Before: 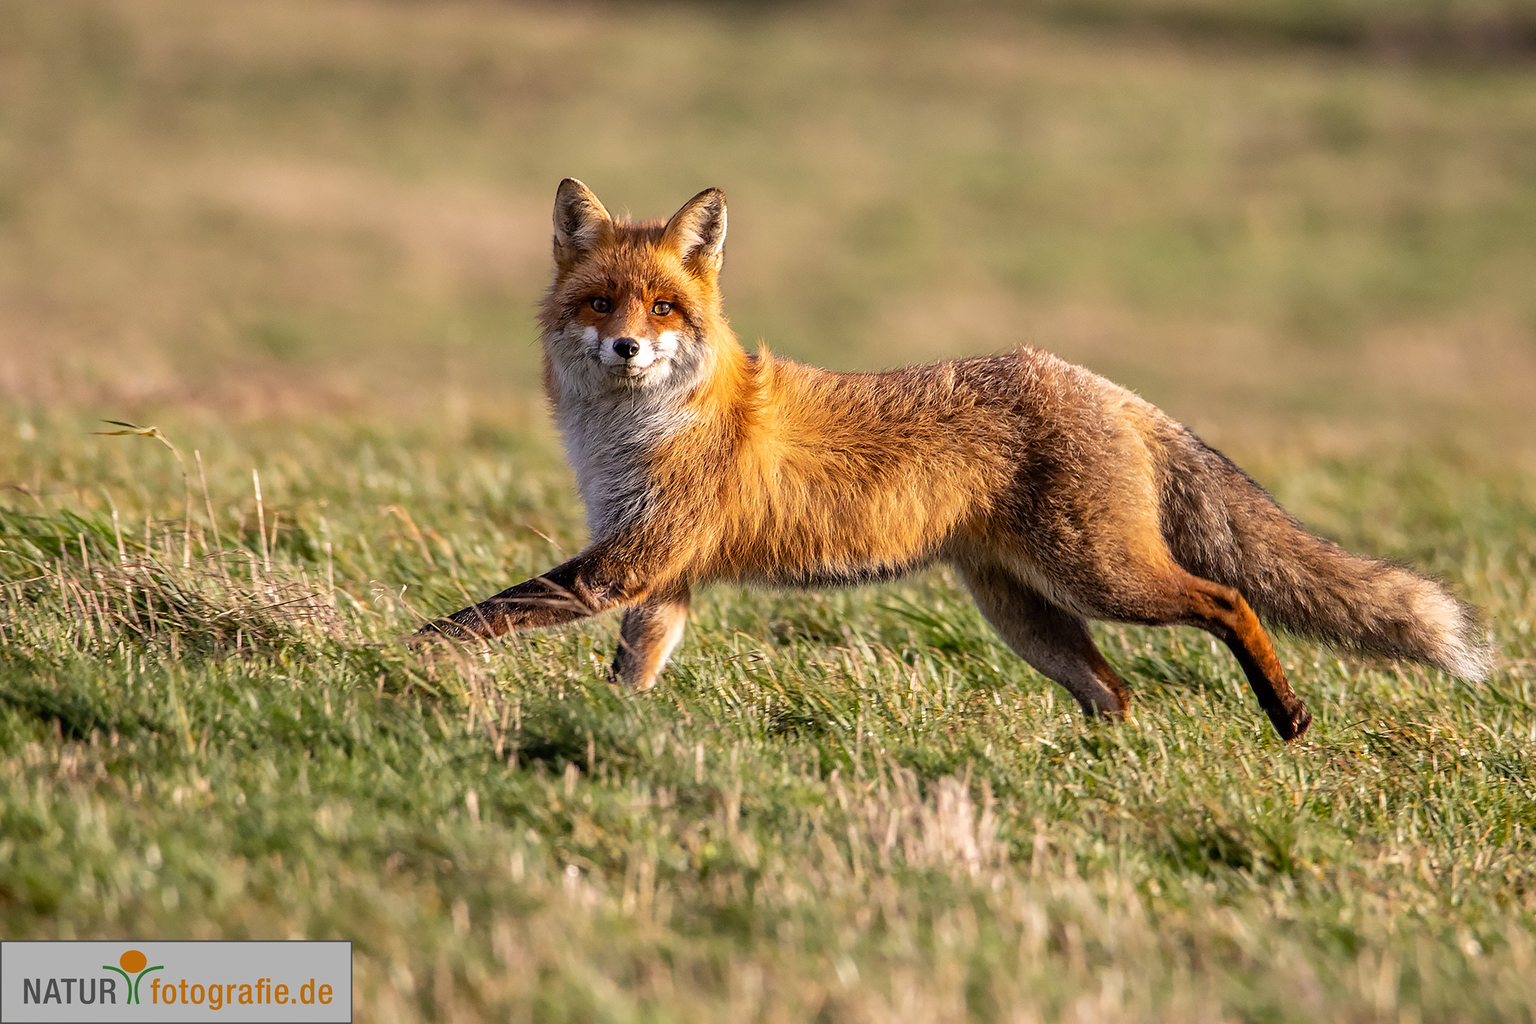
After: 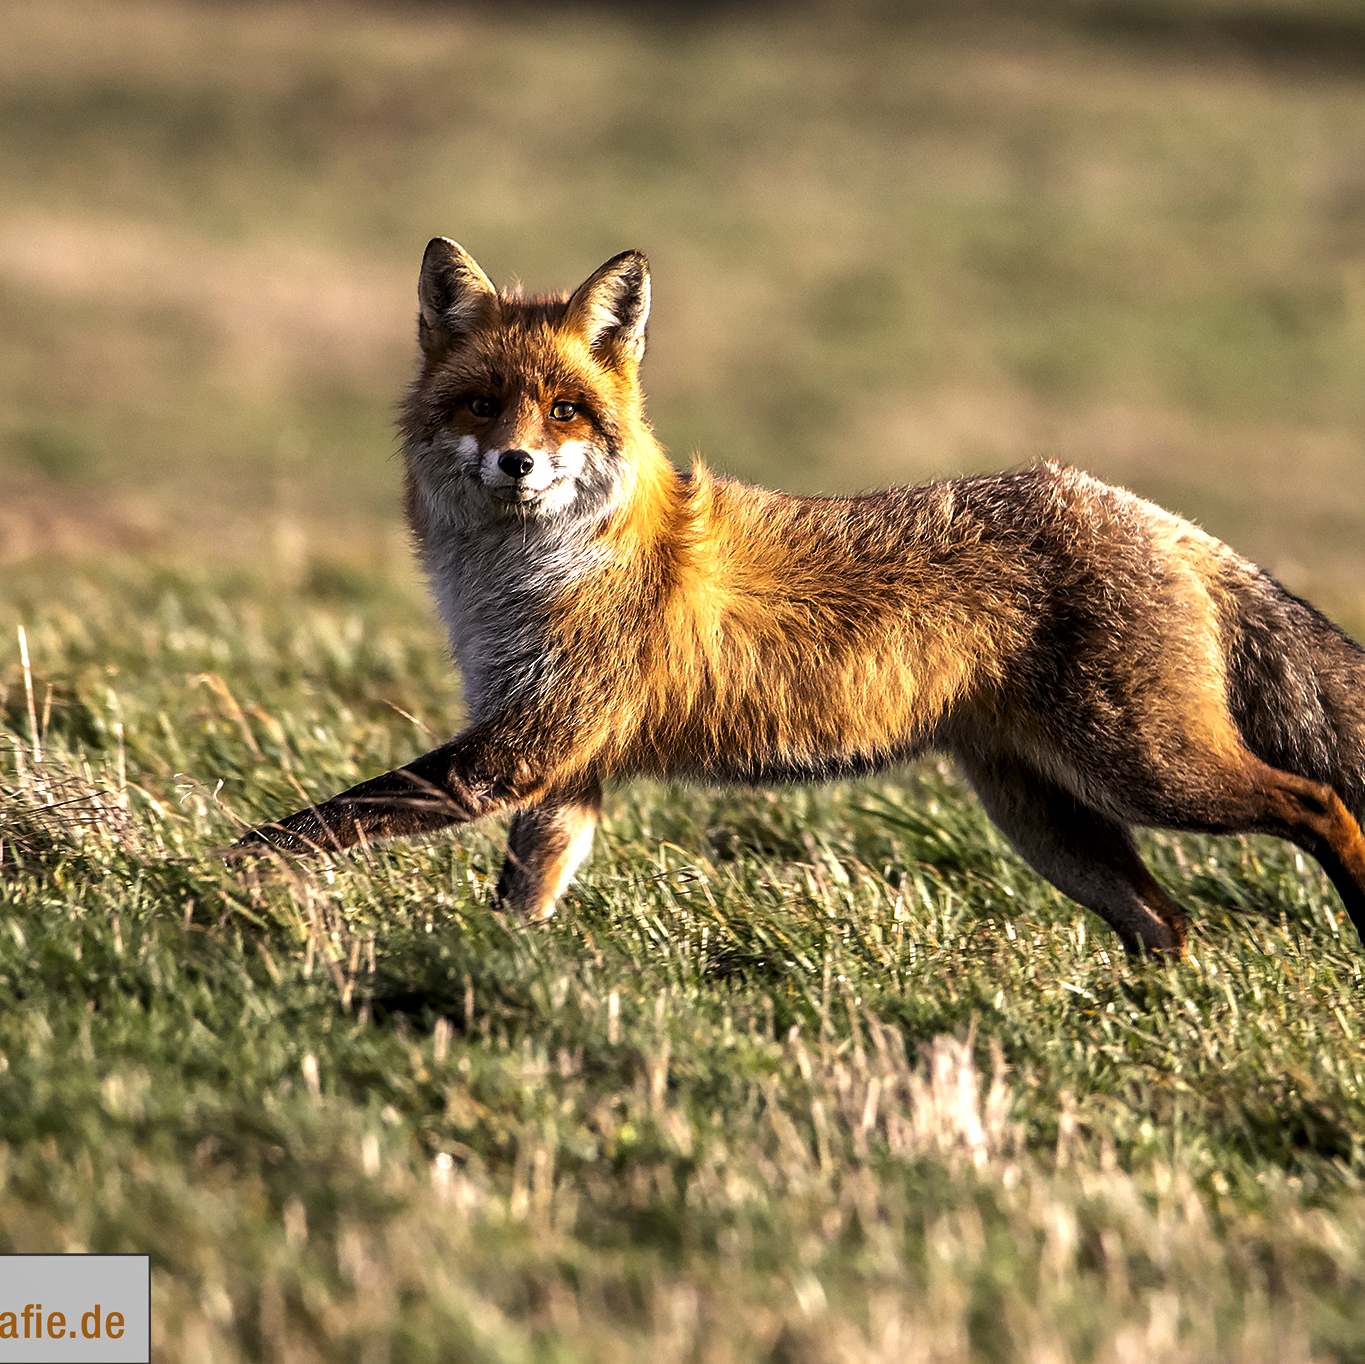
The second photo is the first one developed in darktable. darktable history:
levels: levels [0, 0.618, 1]
crop and rotate: left 15.588%, right 17.73%
exposure: exposure 0.567 EV, compensate highlight preservation false
local contrast: mode bilateral grid, contrast 99, coarseness 100, detail 108%, midtone range 0.2
